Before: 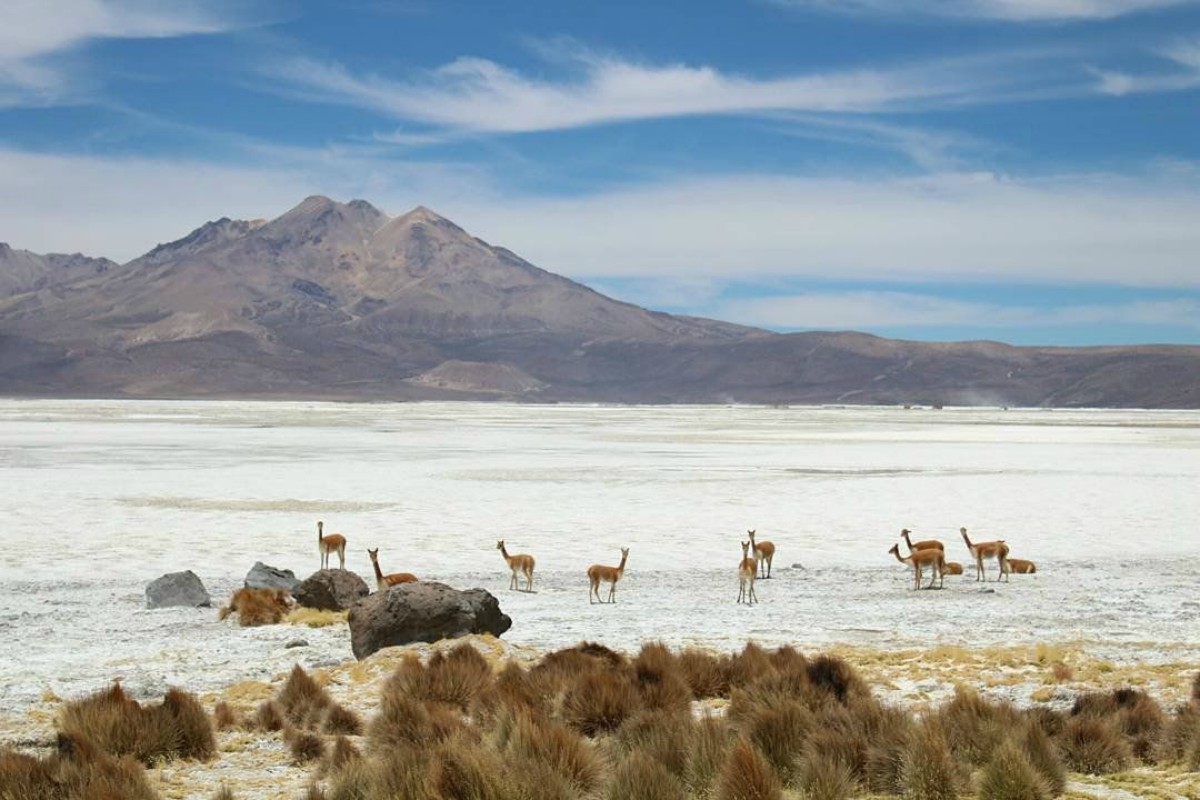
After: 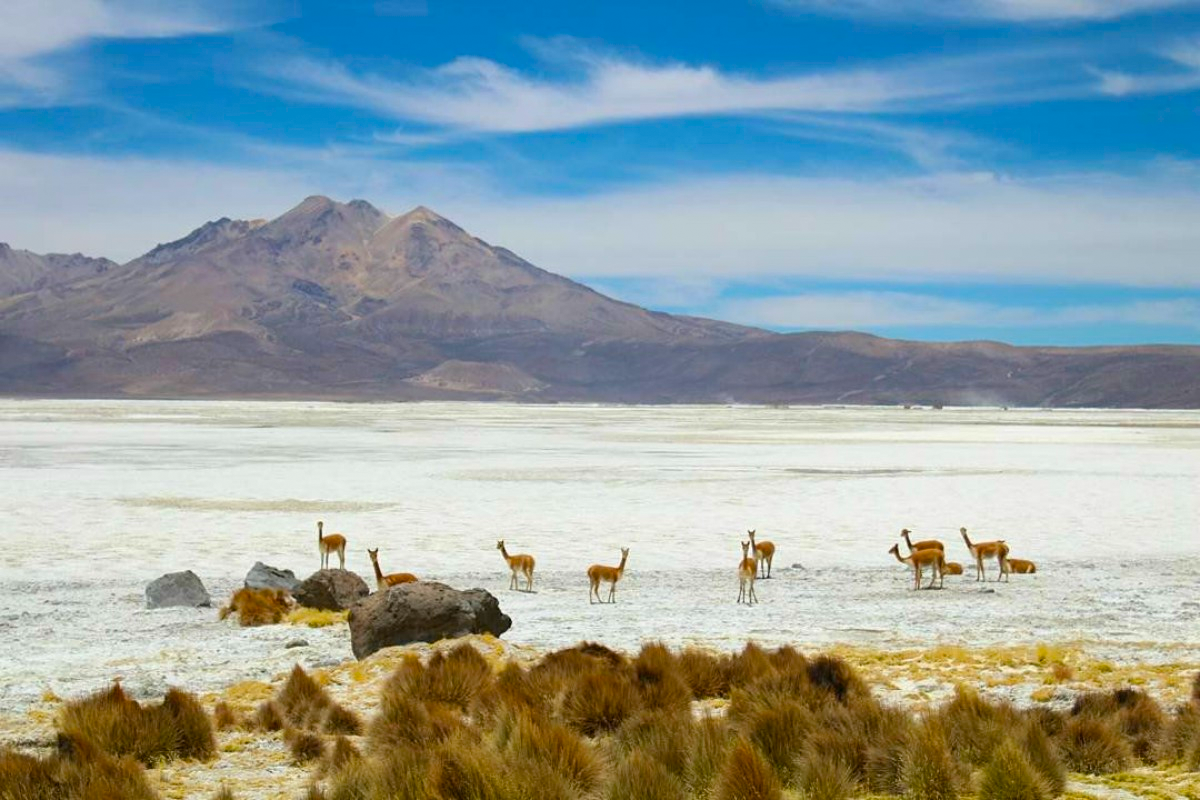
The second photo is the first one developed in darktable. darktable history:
grain: coarseness 0.81 ISO, strength 1.34%, mid-tones bias 0%
color balance rgb: linear chroma grading › global chroma 15%, perceptual saturation grading › global saturation 30%
